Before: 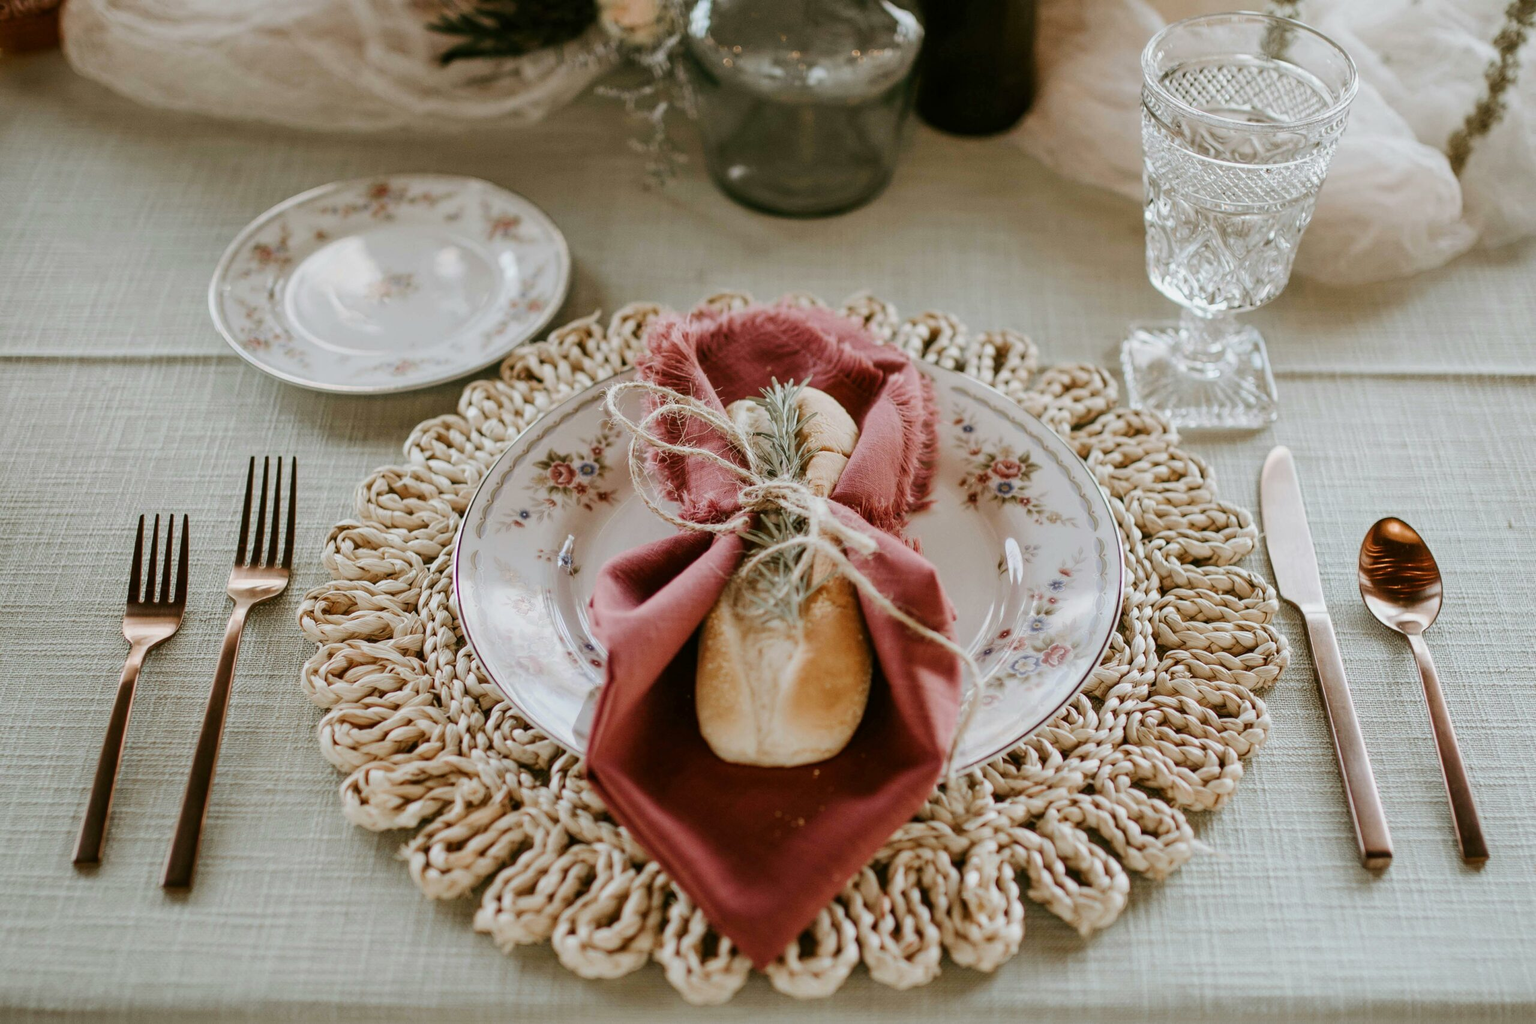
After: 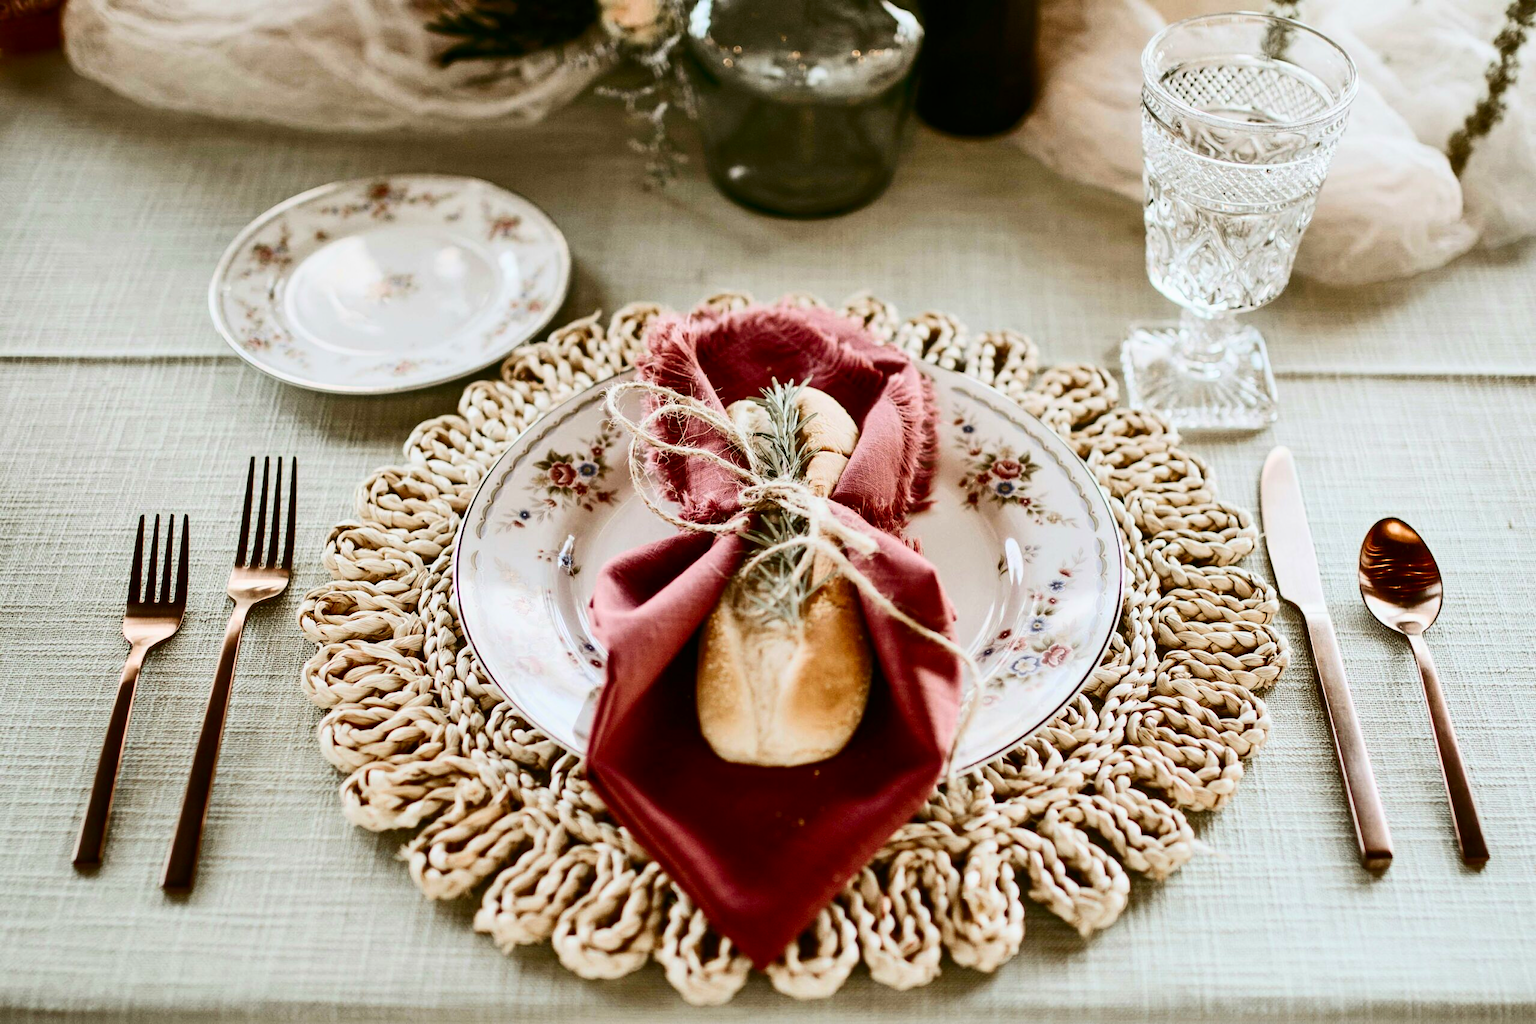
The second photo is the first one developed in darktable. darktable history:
contrast brightness saturation: contrast 0.4, brightness 0.05, saturation 0.25
shadows and highlights: shadows 37.27, highlights -28.18, soften with gaussian
